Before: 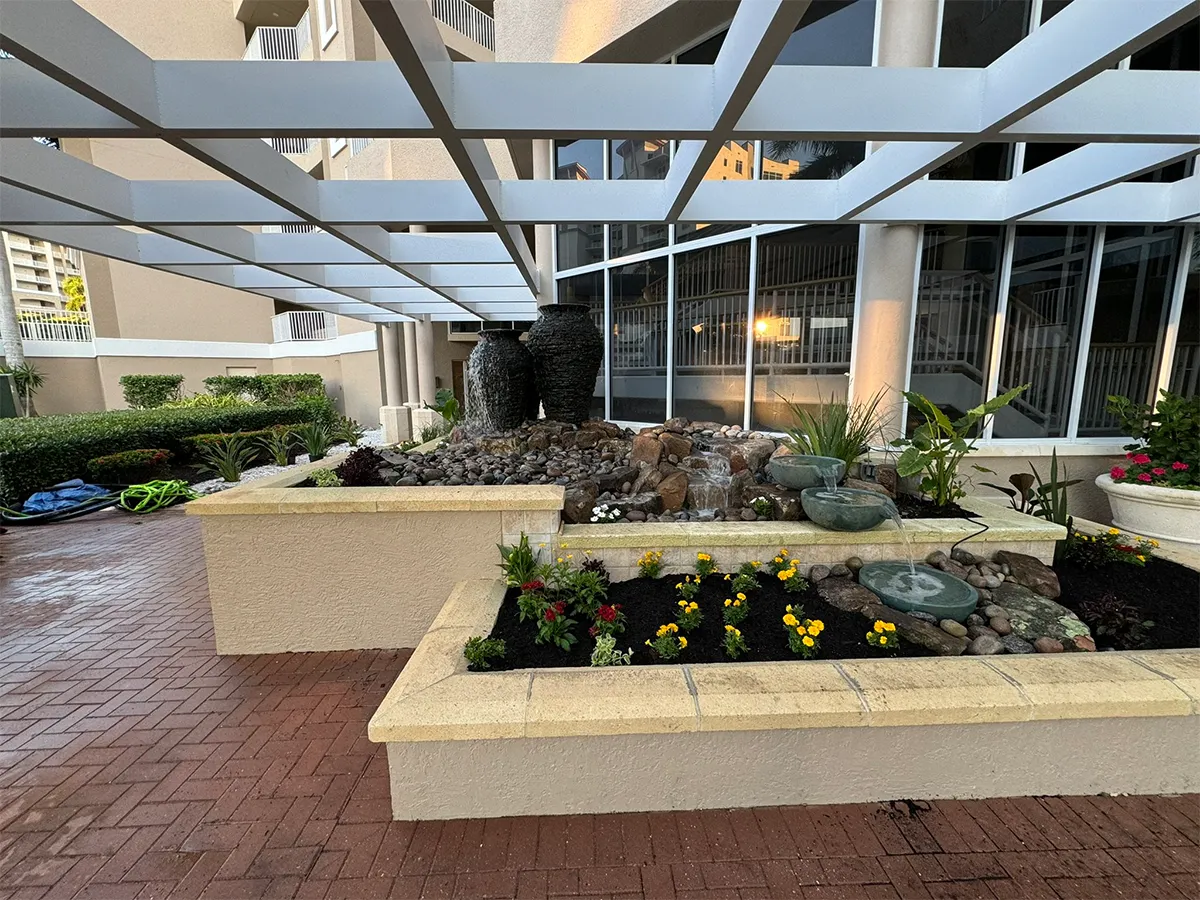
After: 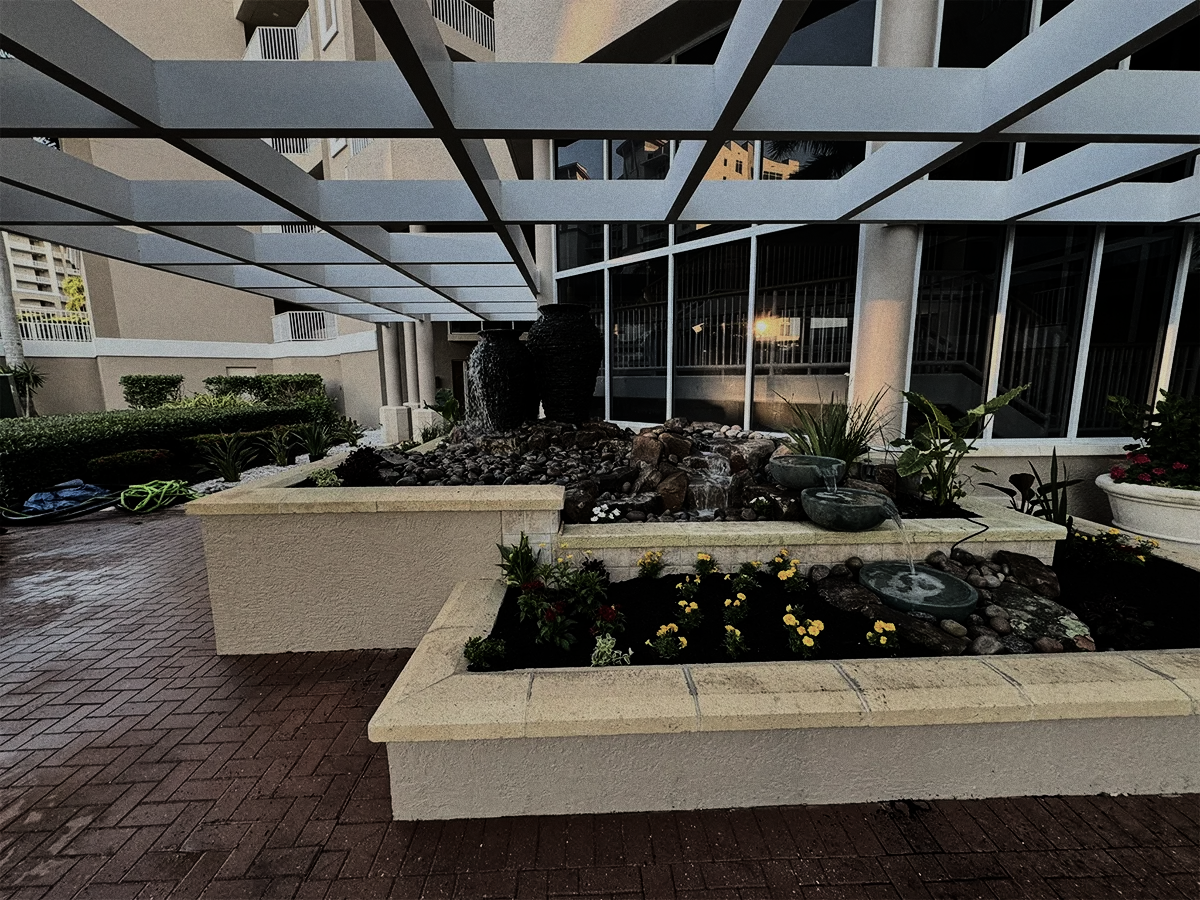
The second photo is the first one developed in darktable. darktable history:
rgb curve: curves: ch0 [(0, 0) (0.21, 0.15) (0.24, 0.21) (0.5, 0.75) (0.75, 0.96) (0.89, 0.99) (1, 1)]; ch1 [(0, 0.02) (0.21, 0.13) (0.25, 0.2) (0.5, 0.67) (0.75, 0.9) (0.89, 0.97) (1, 1)]; ch2 [(0, 0.02) (0.21, 0.13) (0.25, 0.2) (0.5, 0.67) (0.75, 0.9) (0.89, 0.97) (1, 1)], compensate middle gray true
grain: coarseness 0.09 ISO
color balance rgb: perceptual brilliance grading › global brilliance -48.39%
shadows and highlights: shadows 37.27, highlights -28.18, soften with gaussian
